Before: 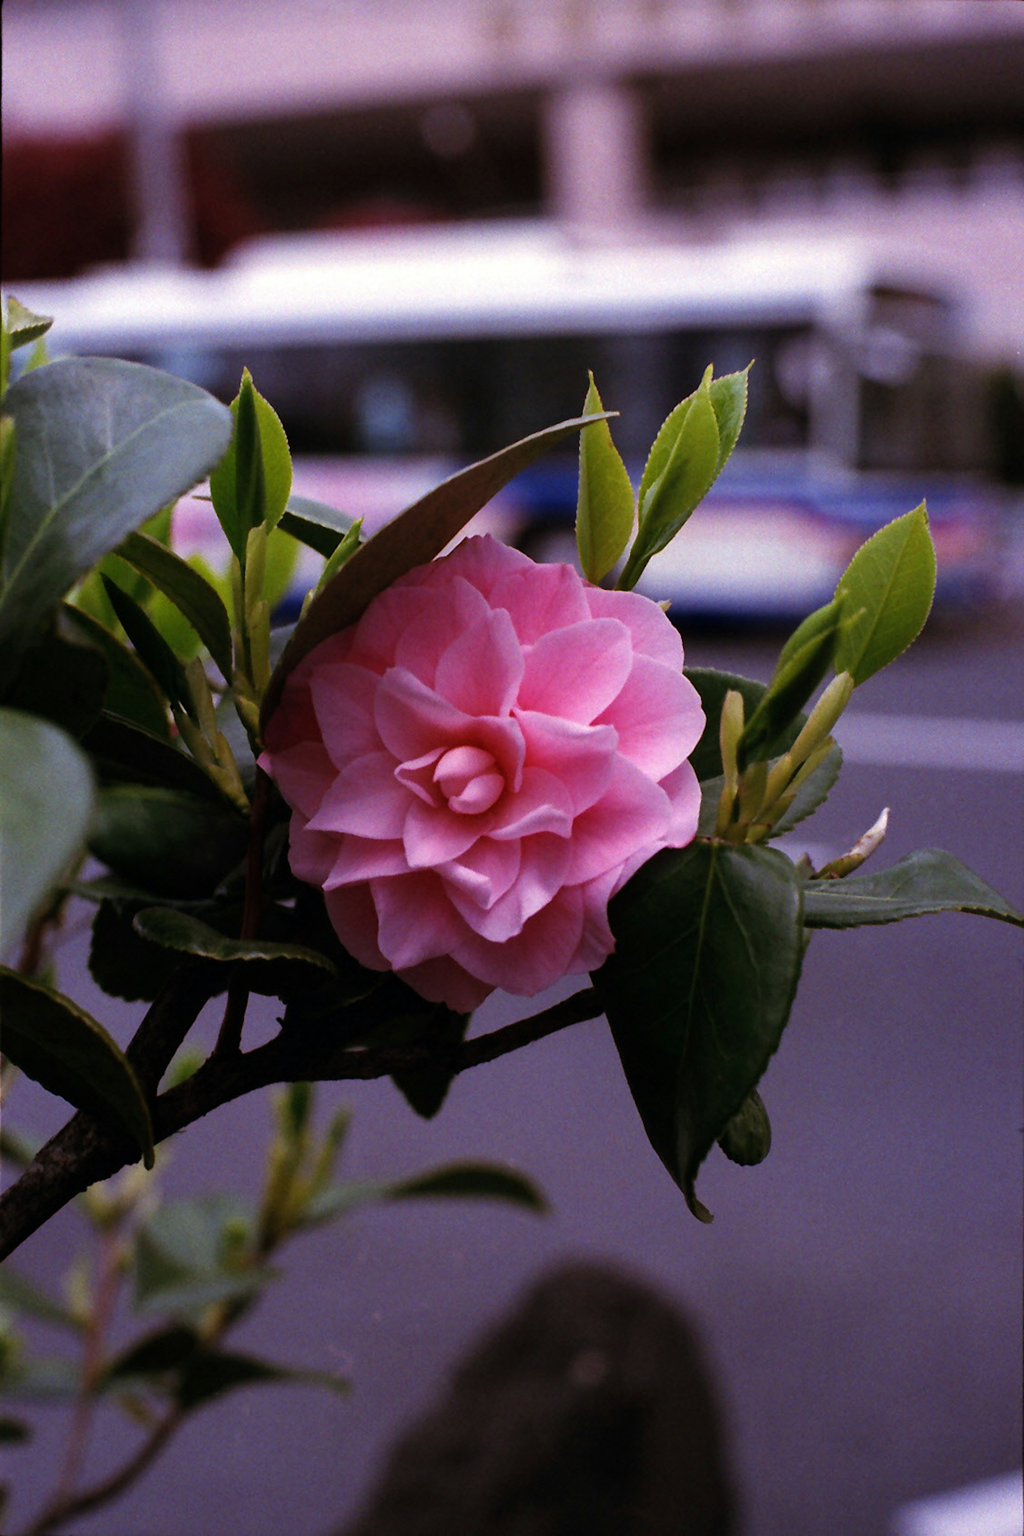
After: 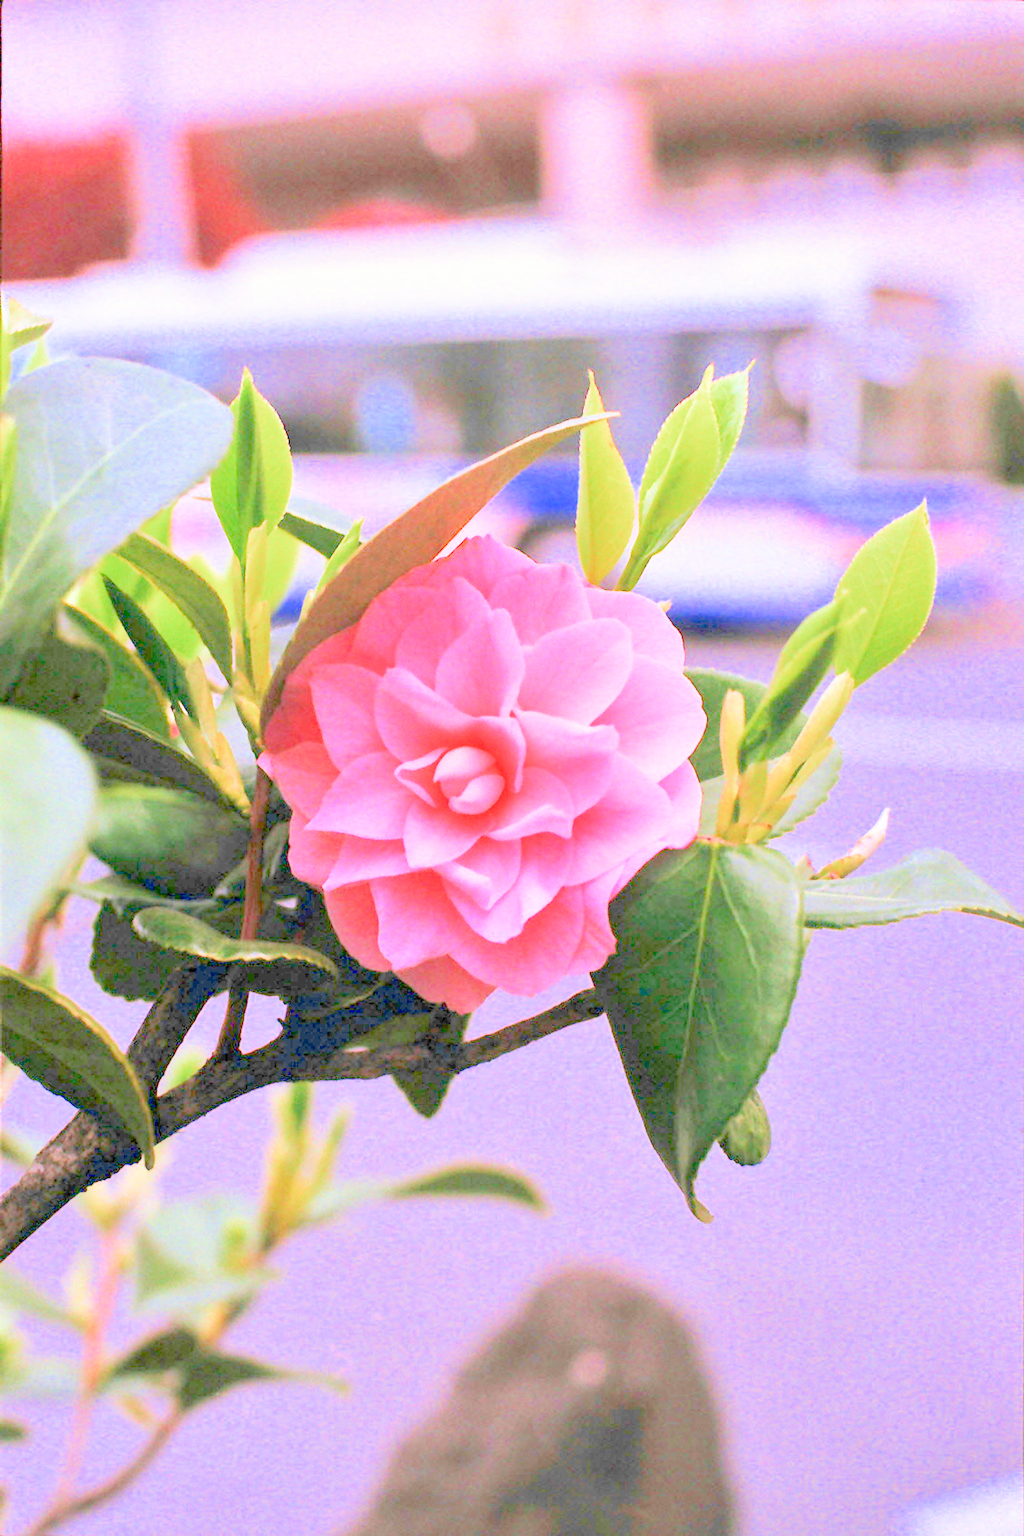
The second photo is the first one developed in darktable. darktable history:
levels: levels [0, 0.43, 0.984]
contrast brightness saturation: contrast 0.07
filmic rgb: middle gray luminance 2.5%, black relative exposure -10 EV, white relative exposure 7 EV, threshold 6 EV, dynamic range scaling 10%, target black luminance 0%, hardness 3.19, latitude 44.39%, contrast 0.682, highlights saturation mix 5%, shadows ↔ highlights balance 13.63%, add noise in highlights 0, color science v3 (2019), use custom middle-gray values true, iterations of high-quality reconstruction 0, contrast in highlights soft, enable highlight reconstruction true
tone equalizer: -8 EV 2 EV, -7 EV 2 EV, -6 EV 2 EV, -5 EV 2 EV, -4 EV 2 EV, -3 EV 1.5 EV, -2 EV 1 EV, -1 EV 0.5 EV
